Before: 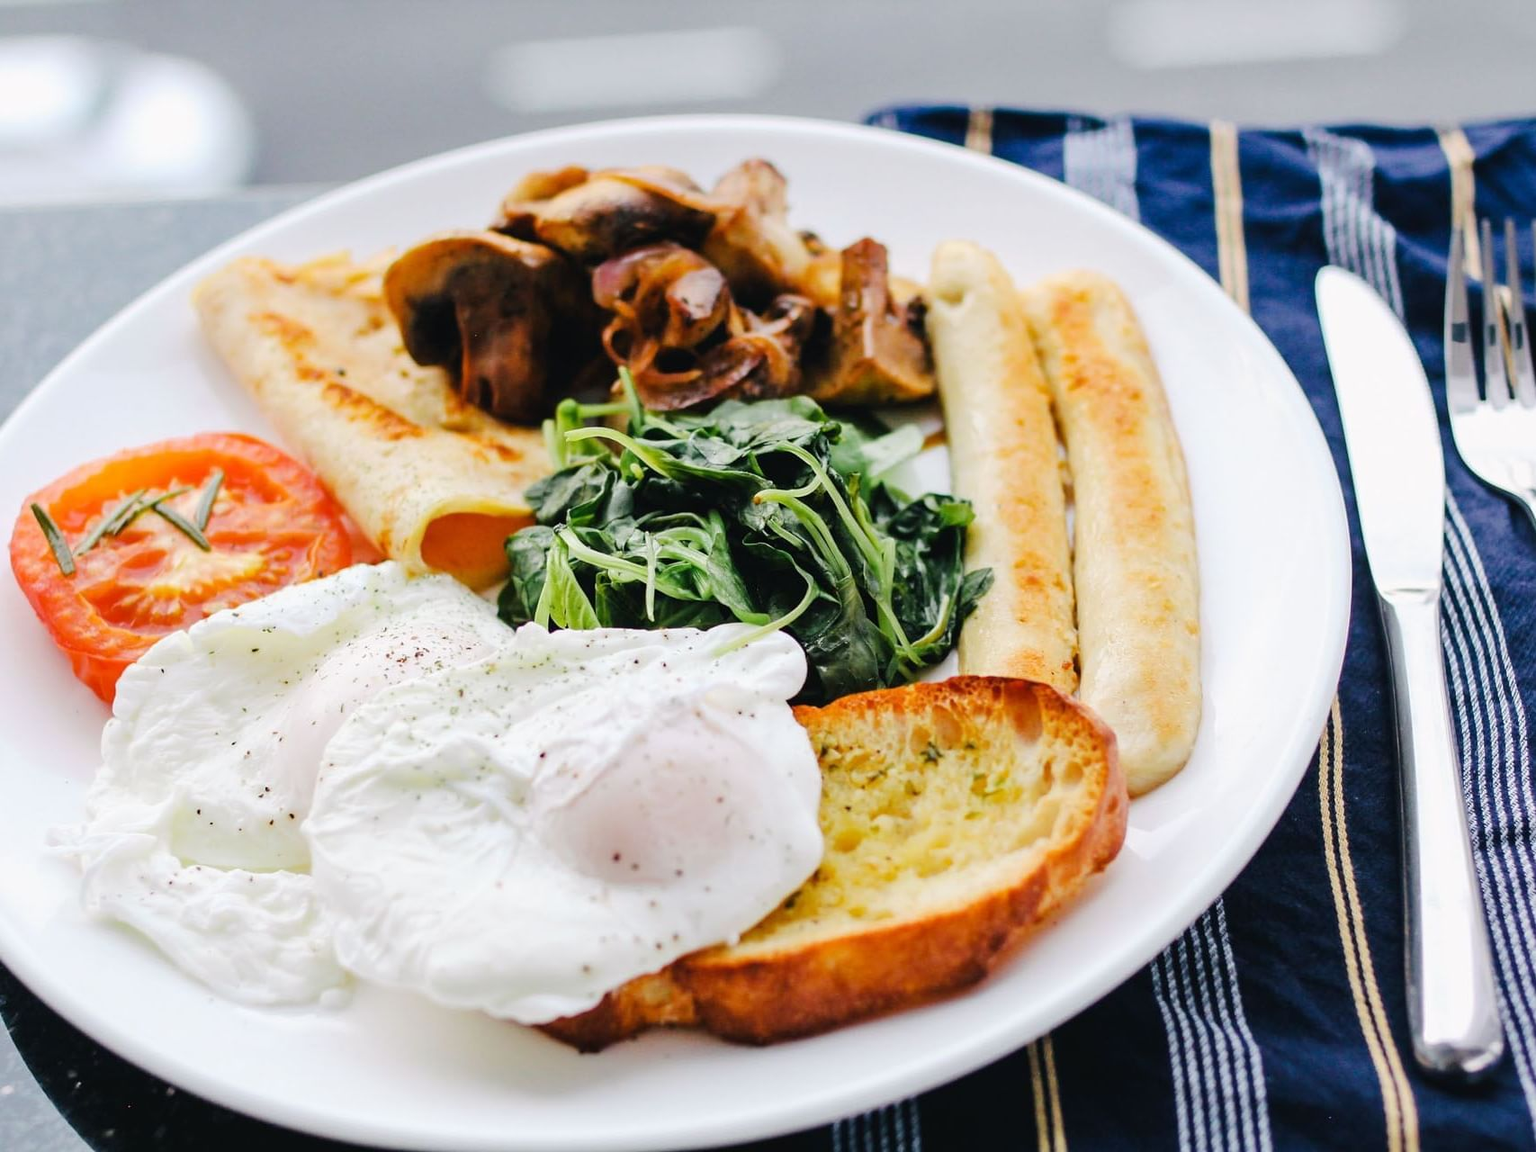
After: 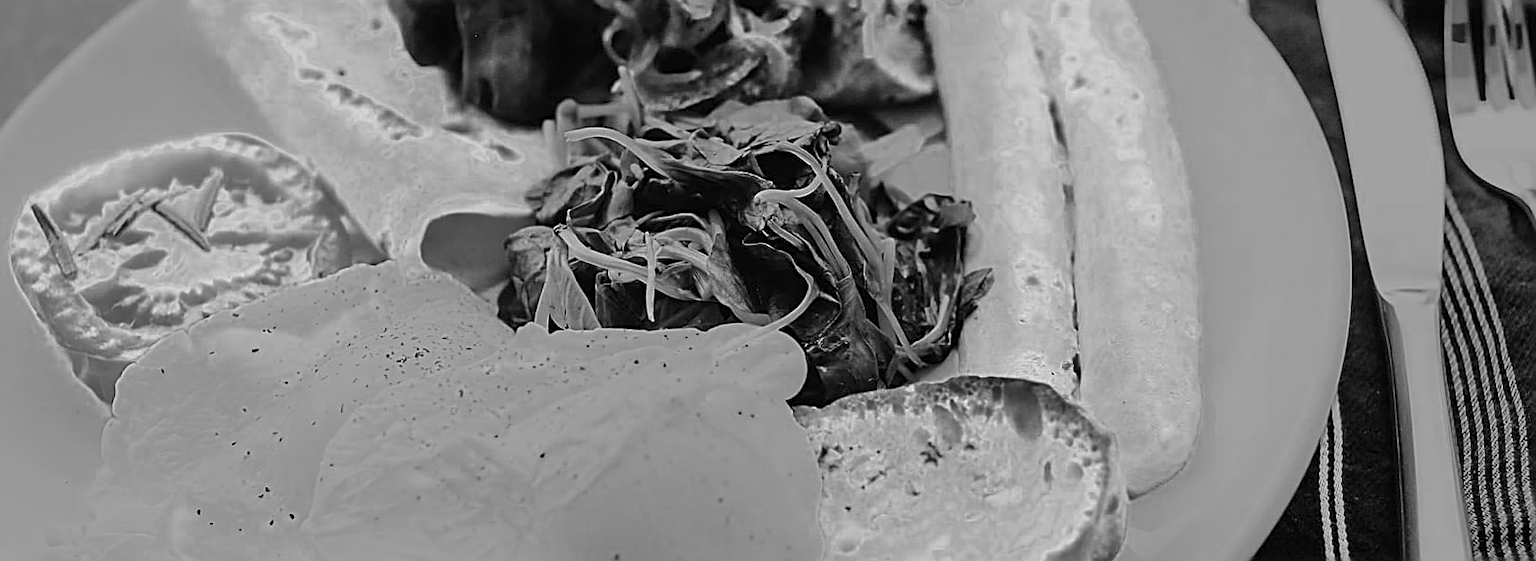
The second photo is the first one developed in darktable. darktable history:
color balance rgb: linear chroma grading › shadows -7.886%, linear chroma grading › global chroma 9.656%, perceptual saturation grading › global saturation 20%, perceptual saturation grading › highlights -25.41%, perceptual saturation grading › shadows 49.989%
color zones: curves: ch0 [(0.002, 0.593) (0.143, 0.417) (0.285, 0.541) (0.455, 0.289) (0.608, 0.327) (0.727, 0.283) (0.869, 0.571) (1, 0.603)]; ch1 [(0, 0) (0.143, 0) (0.286, 0) (0.429, 0) (0.571, 0) (0.714, 0) (0.857, 0)]
crop and rotate: top 26.033%, bottom 25.156%
sharpen: amount 0.996
color calibration: illuminant custom, x 0.432, y 0.394, temperature 3106.84 K
